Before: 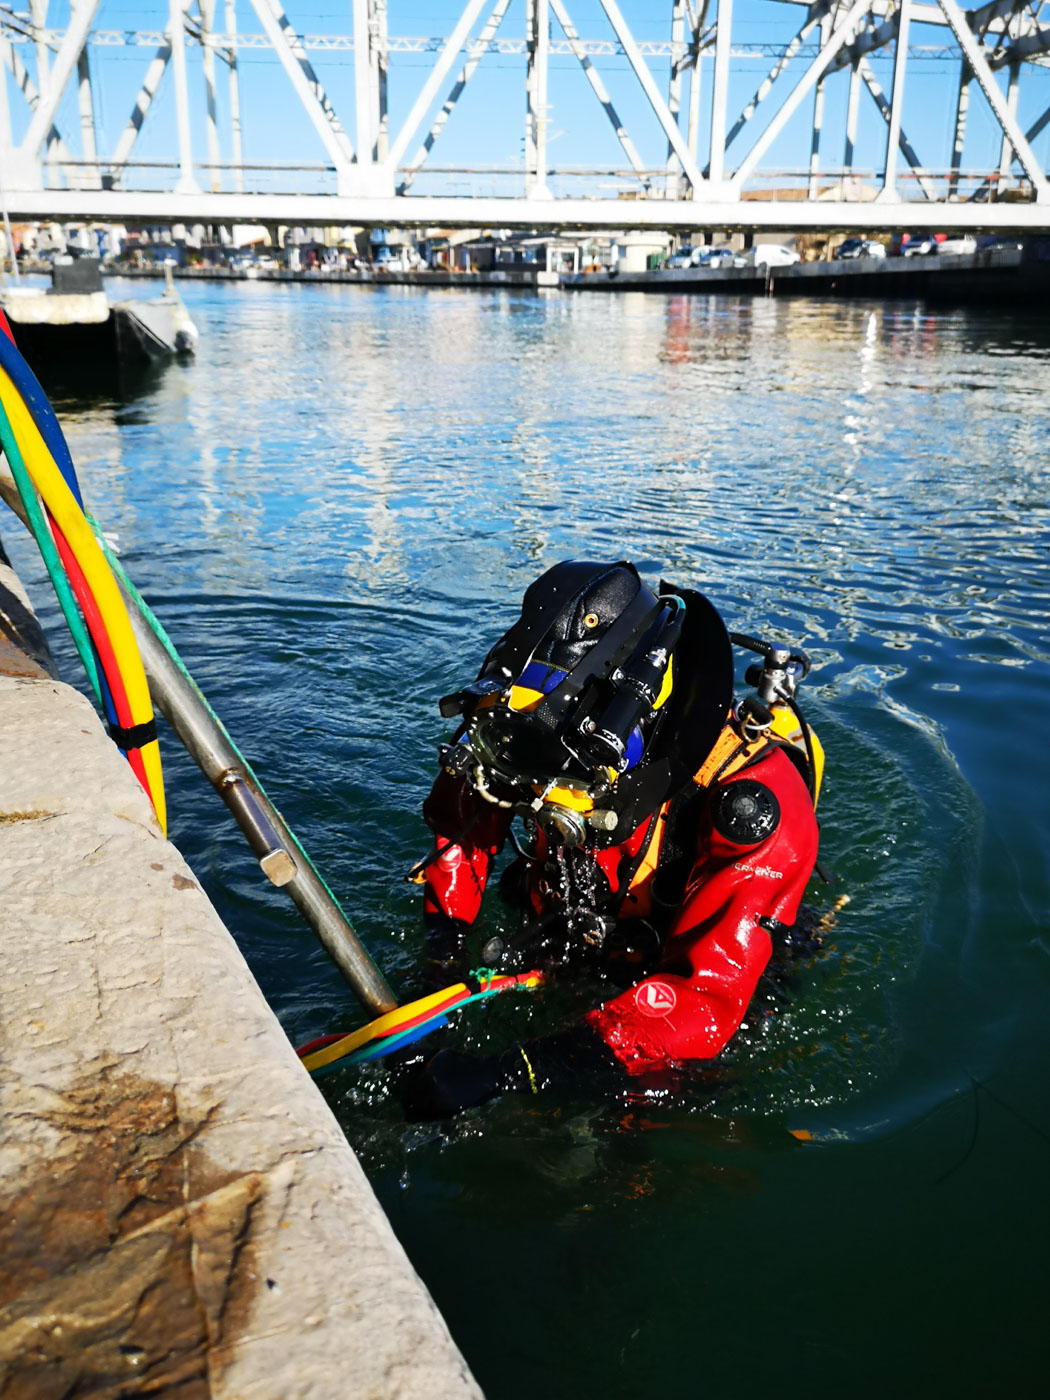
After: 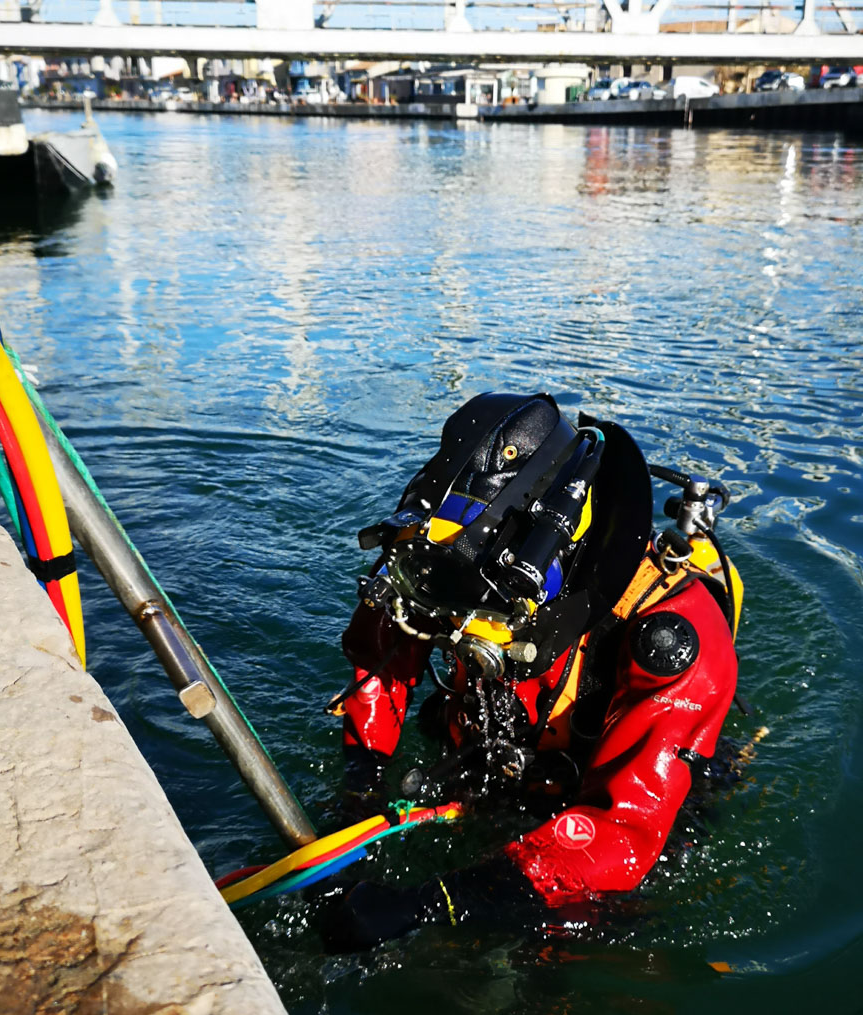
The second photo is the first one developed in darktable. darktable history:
crop: left 7.75%, top 12.068%, right 10.054%, bottom 15.413%
